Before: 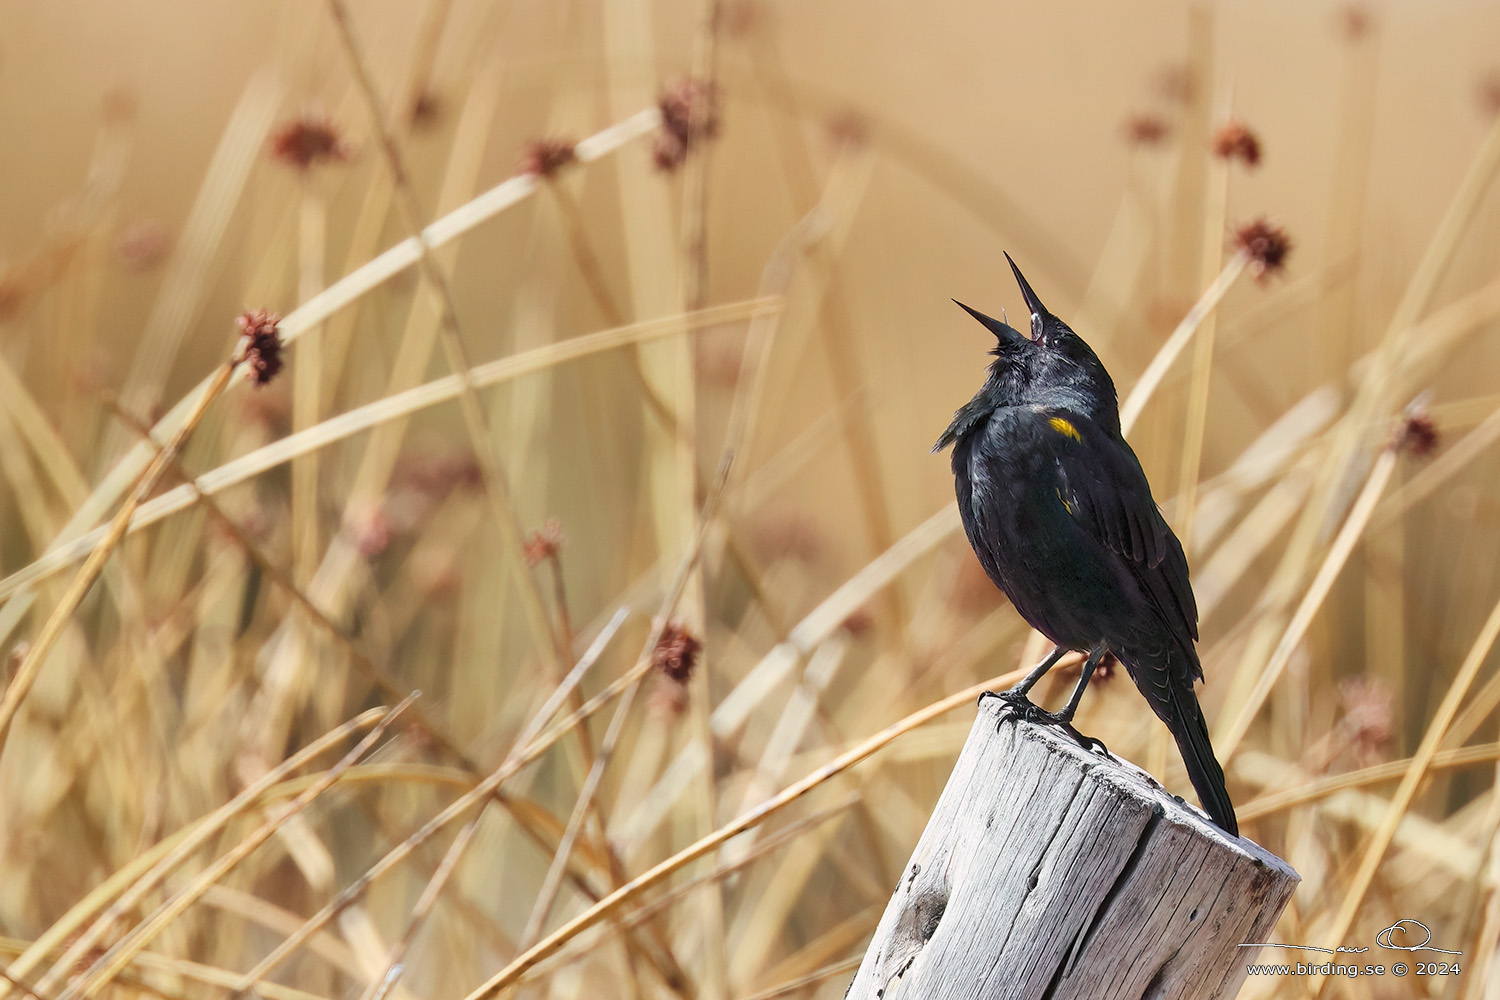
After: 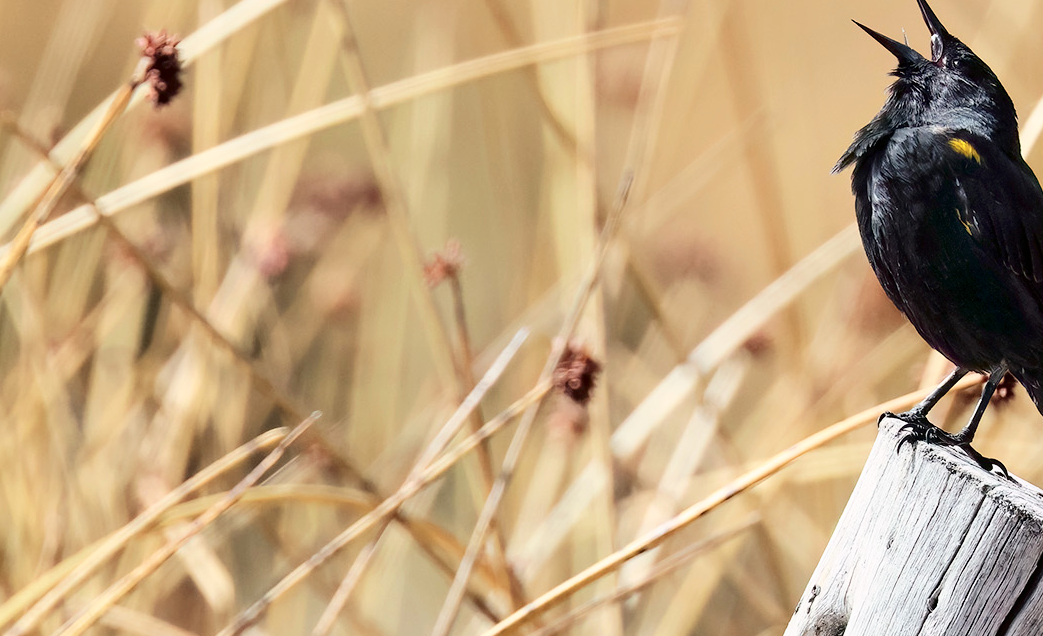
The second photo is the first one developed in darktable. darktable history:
tone curve: curves: ch0 [(0, 0) (0.003, 0) (0.011, 0.002) (0.025, 0.004) (0.044, 0.007) (0.069, 0.015) (0.1, 0.025) (0.136, 0.04) (0.177, 0.09) (0.224, 0.152) (0.277, 0.239) (0.335, 0.335) (0.399, 0.43) (0.468, 0.524) (0.543, 0.621) (0.623, 0.712) (0.709, 0.789) (0.801, 0.871) (0.898, 0.951) (1, 1)], color space Lab, independent channels, preserve colors none
crop: left 6.673%, top 27.961%, right 23.744%, bottom 8.397%
